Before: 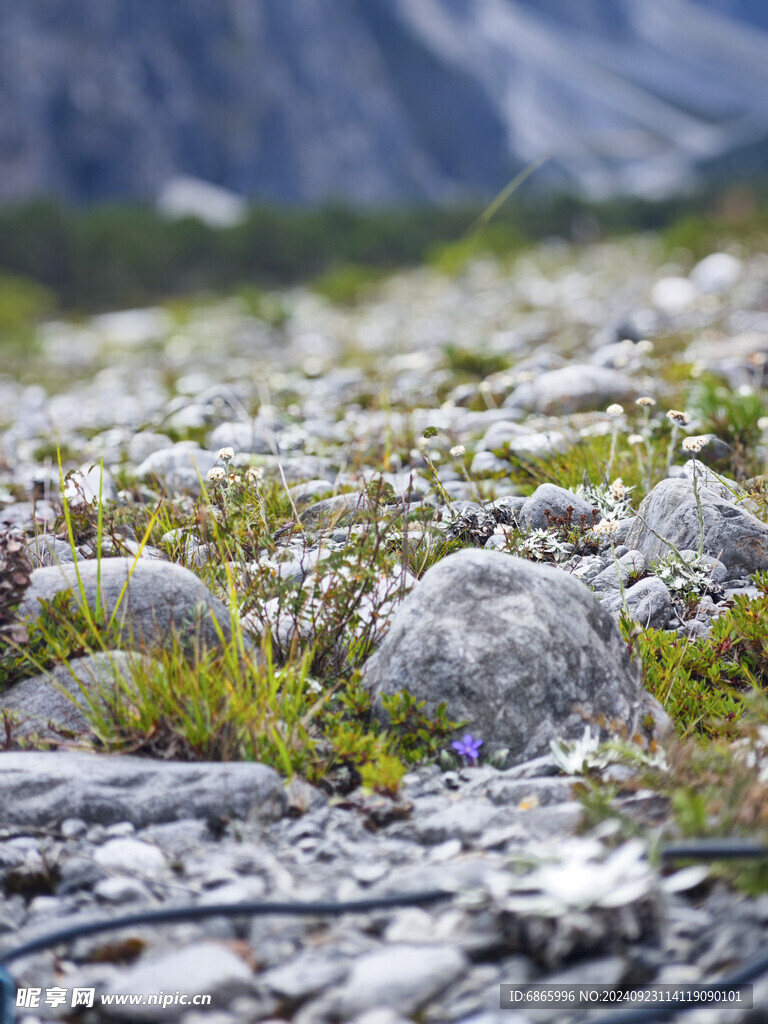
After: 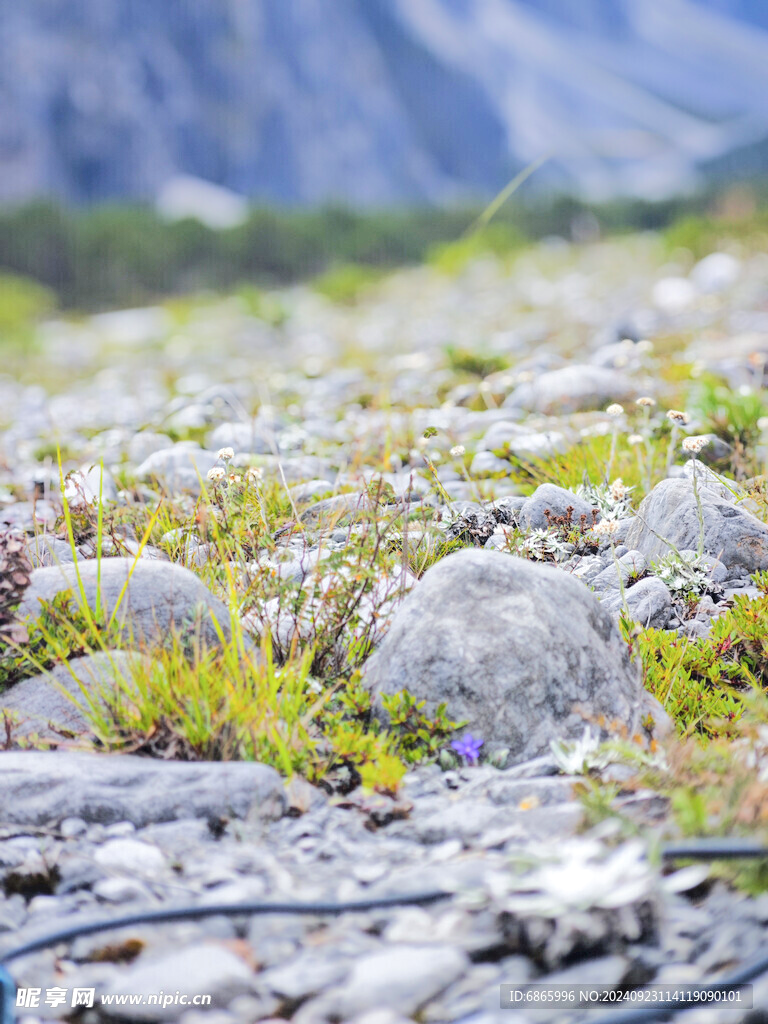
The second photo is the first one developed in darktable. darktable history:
tone equalizer: -7 EV 0.151 EV, -6 EV 0.603 EV, -5 EV 1.13 EV, -4 EV 1.31 EV, -3 EV 1.15 EV, -2 EV 0.6 EV, -1 EV 0.146 EV, edges refinement/feathering 500, mask exposure compensation -1.25 EV, preserve details no
